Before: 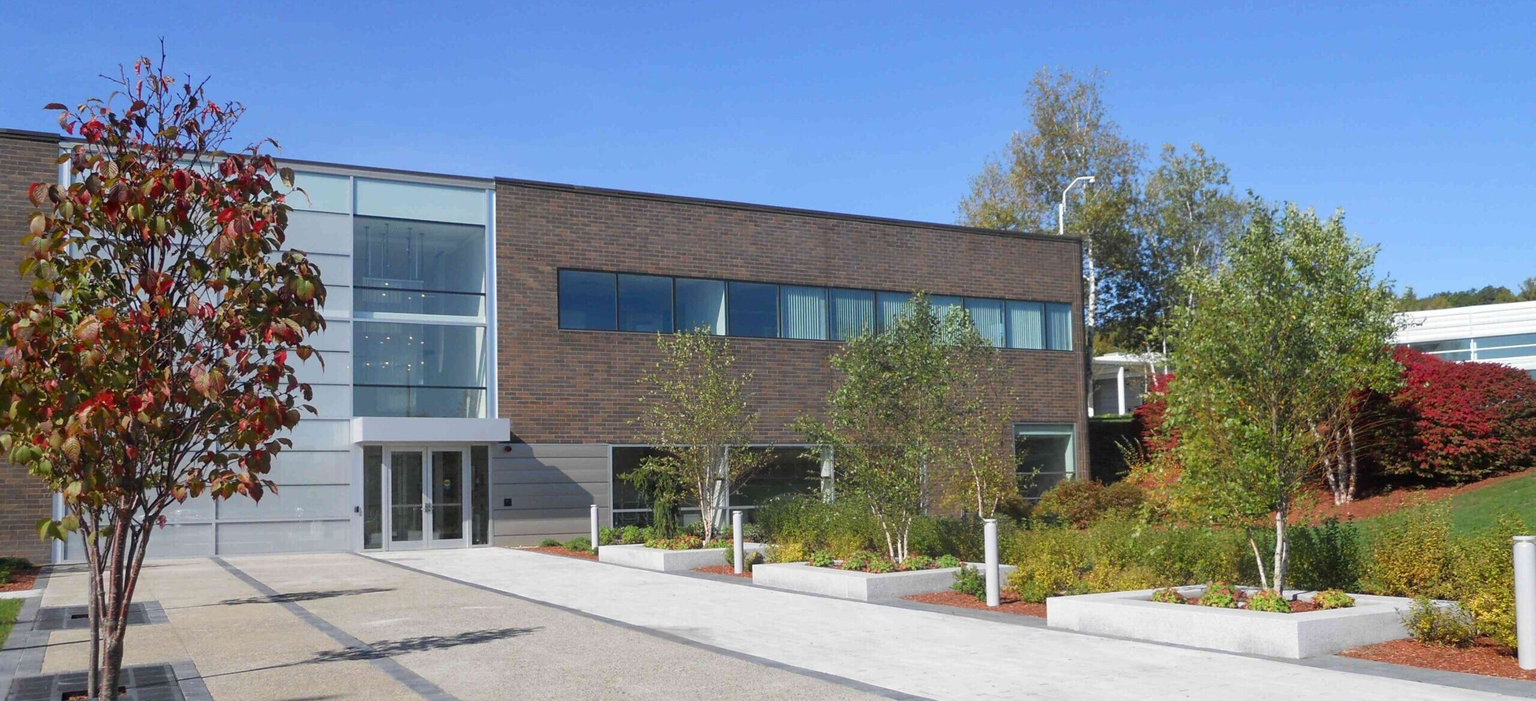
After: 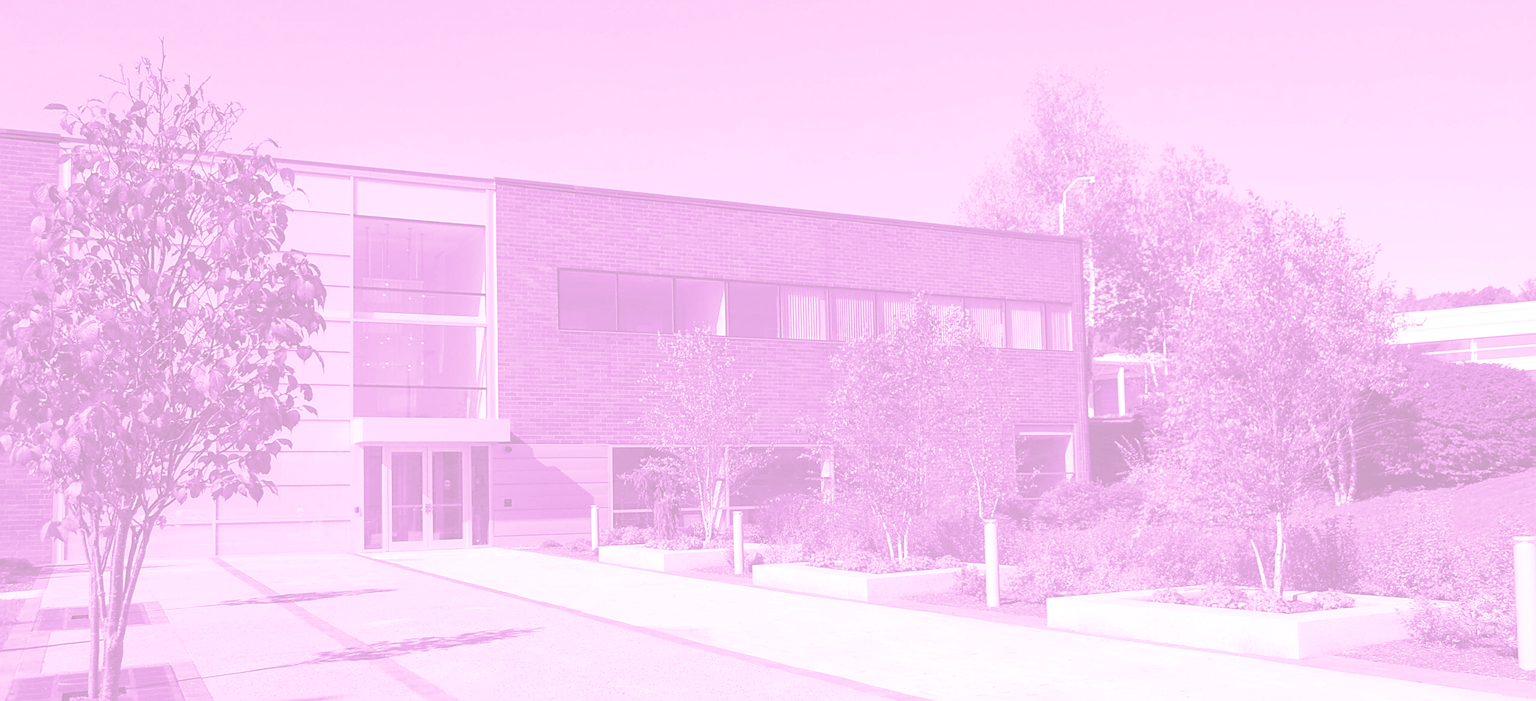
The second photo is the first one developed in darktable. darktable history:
split-toning: shadows › hue 26°, shadows › saturation 0.09, highlights › hue 40°, highlights › saturation 0.18, balance -63, compress 0%
sharpen: on, module defaults
colorize: hue 331.2°, saturation 75%, source mix 30.28%, lightness 70.52%, version 1
